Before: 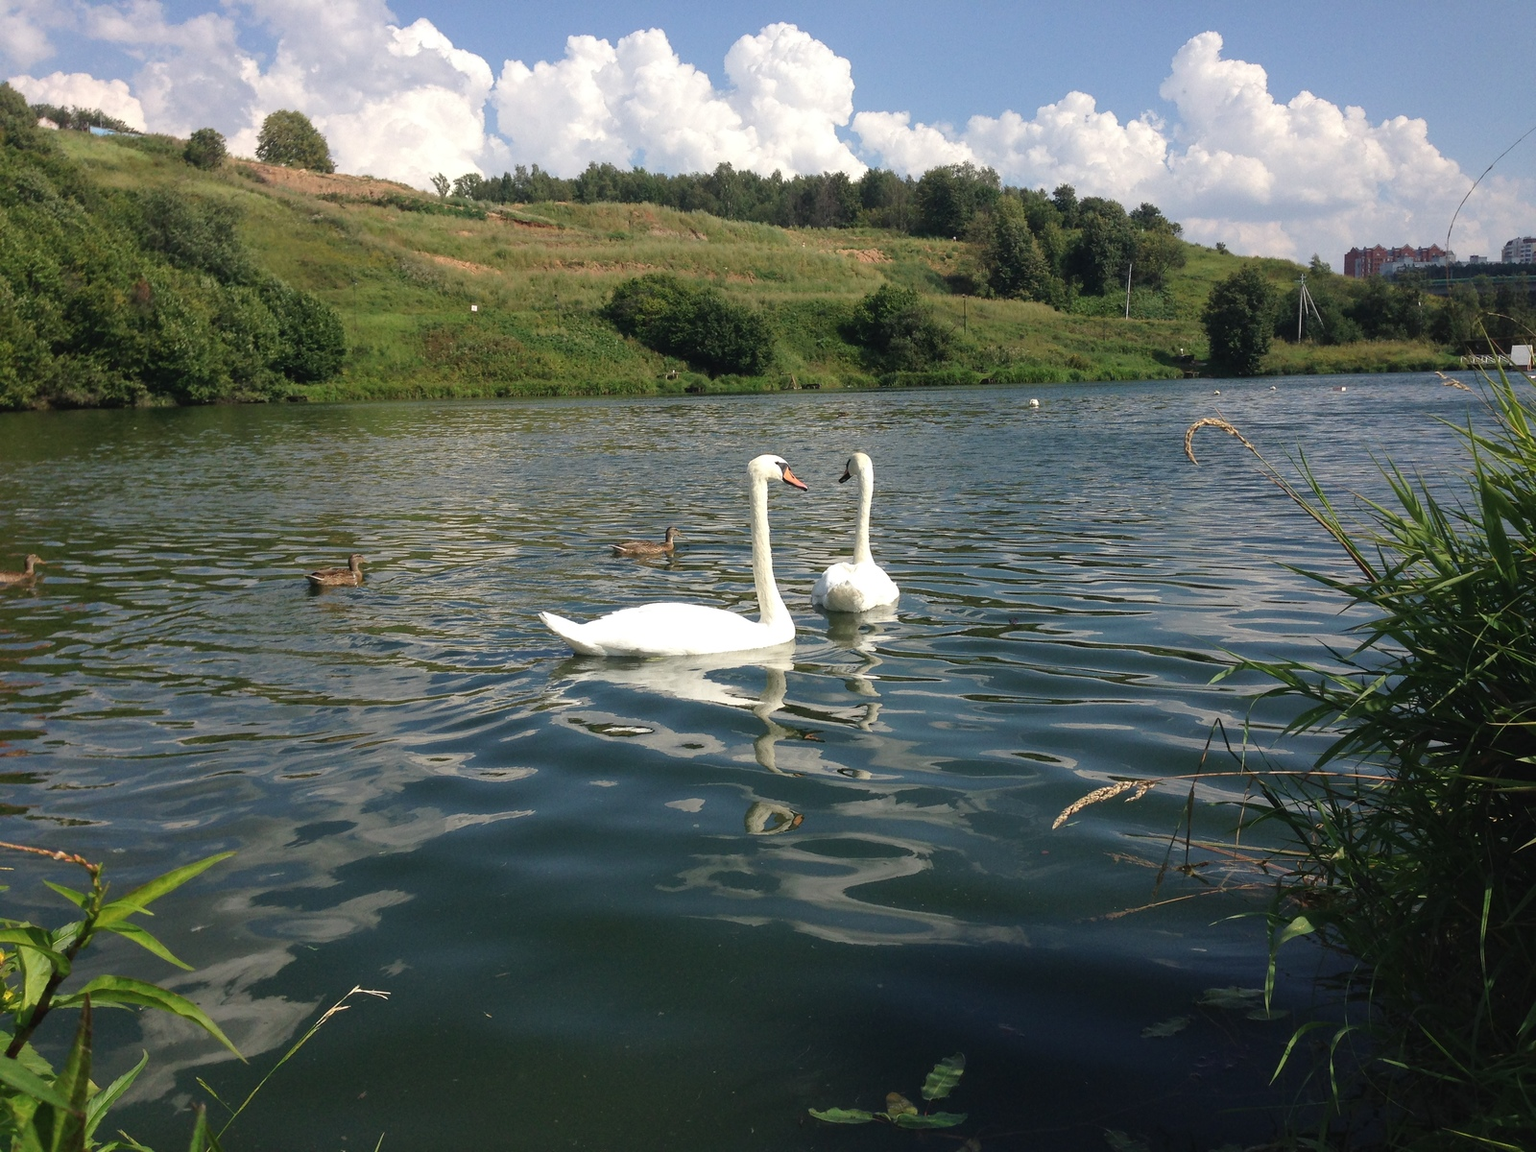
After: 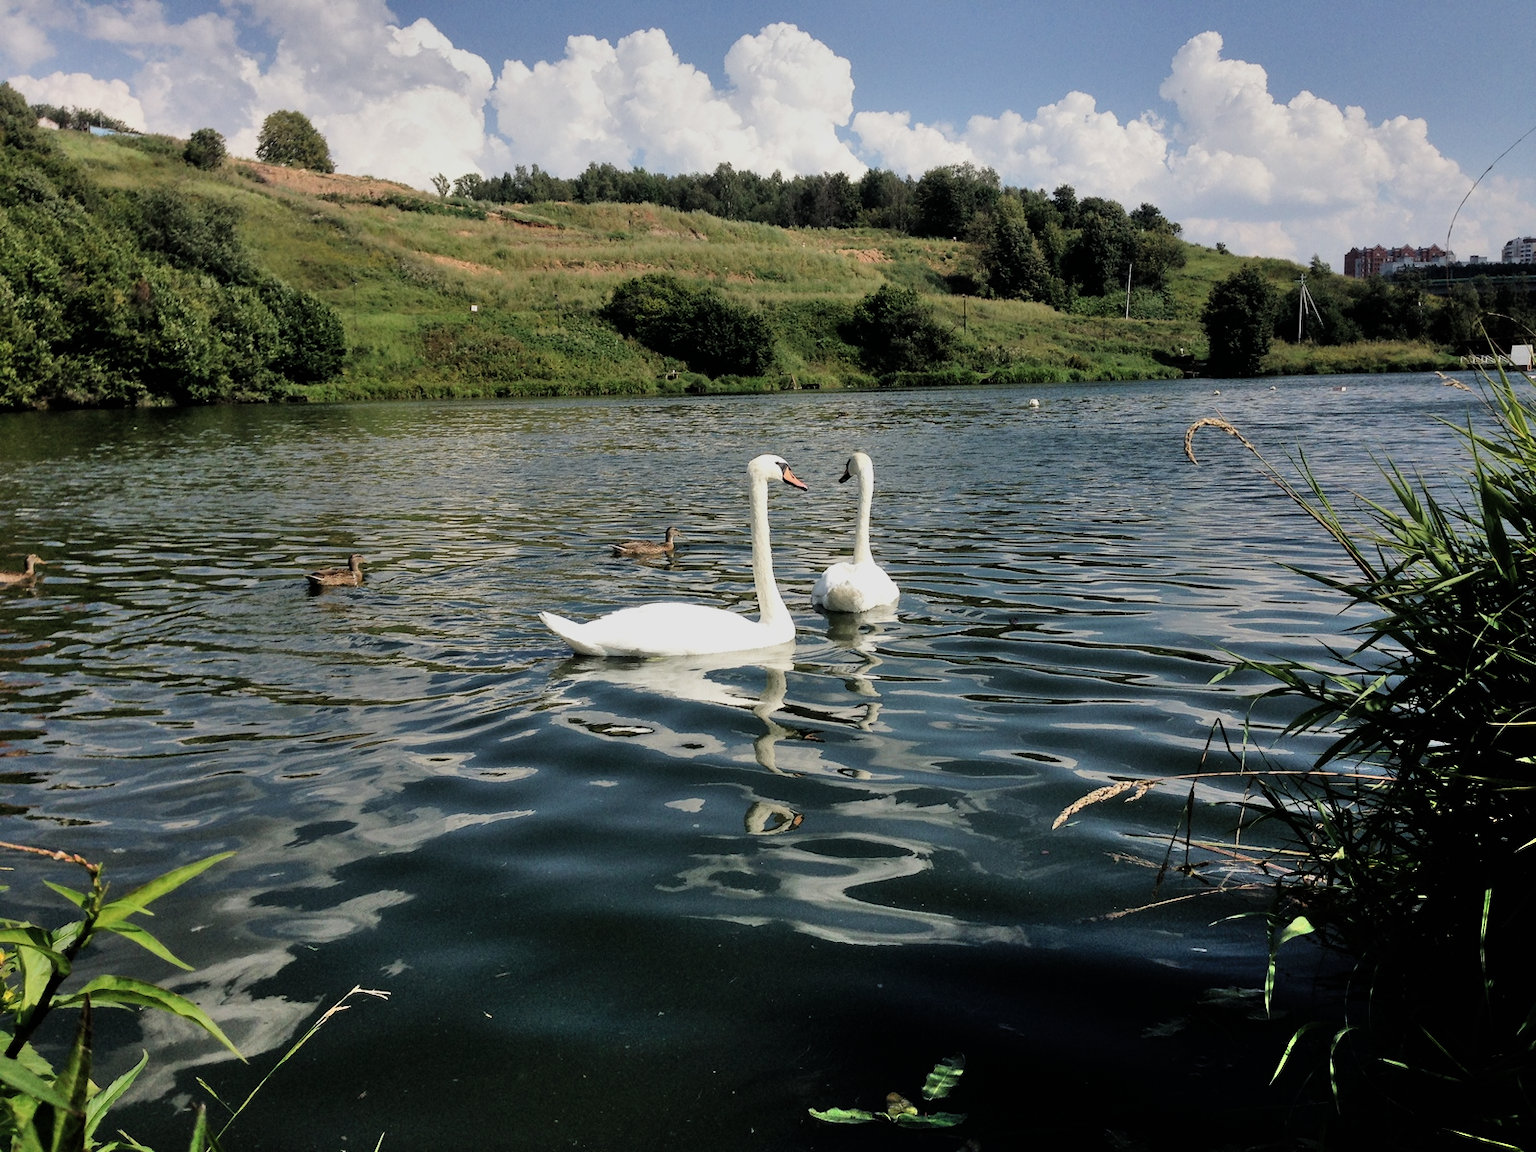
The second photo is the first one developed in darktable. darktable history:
shadows and highlights: white point adjustment 0.1, highlights -70, soften with gaussian
filmic rgb: black relative exposure -5 EV, hardness 2.88, contrast 1.3, highlights saturation mix -30%
